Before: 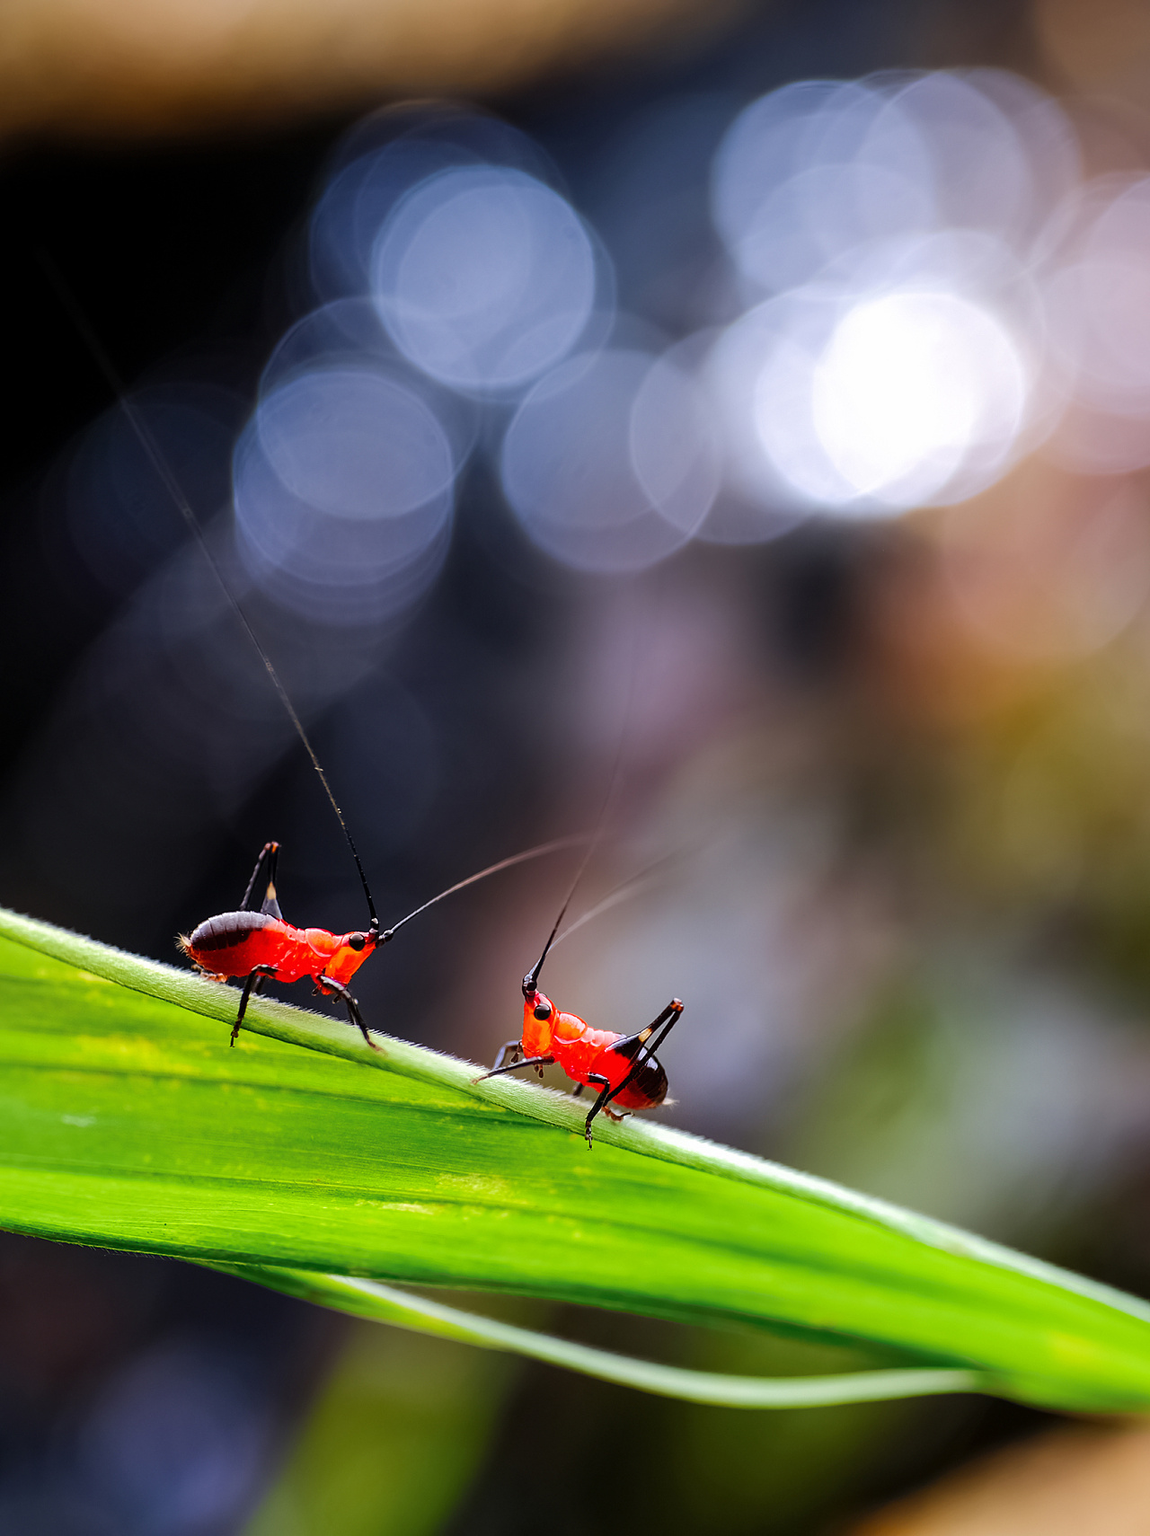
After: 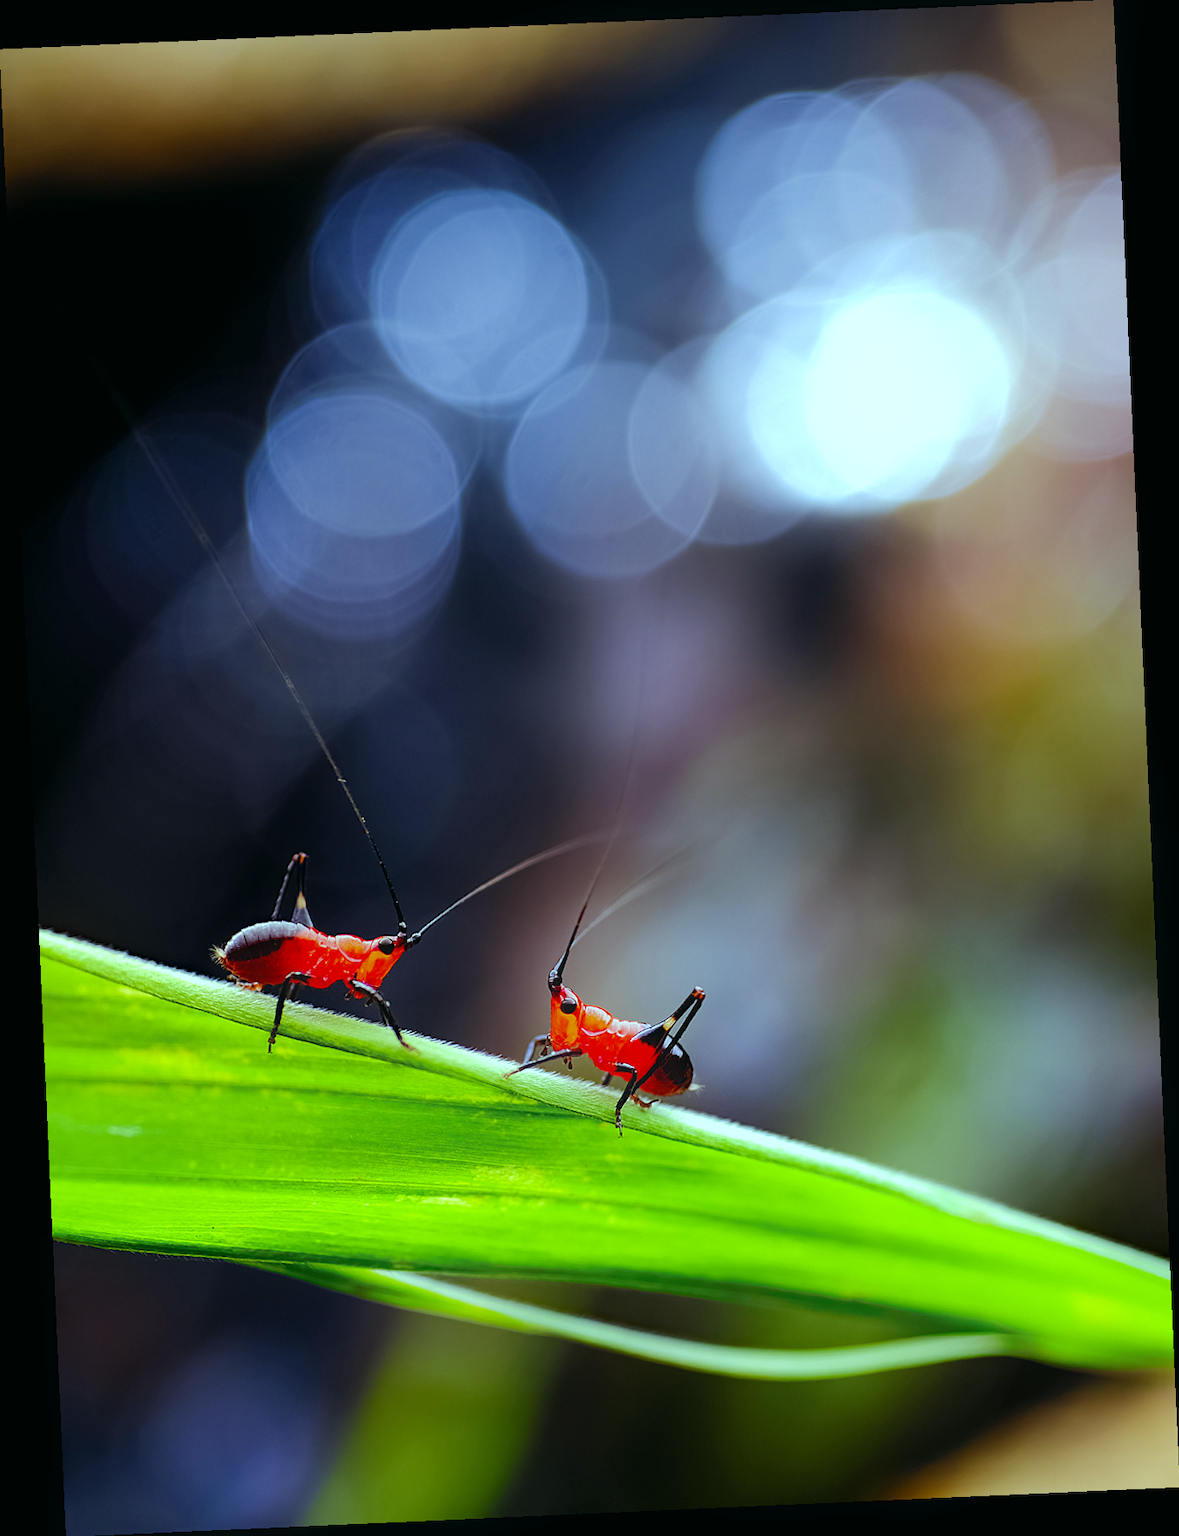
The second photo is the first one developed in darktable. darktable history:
rotate and perspective: rotation -2.56°, automatic cropping off
haze removal: compatibility mode true, adaptive false
contrast equalizer: y [[0.5, 0.486, 0.447, 0.446, 0.489, 0.5], [0.5 ×6], [0.5 ×6], [0 ×6], [0 ×6]]
color balance: mode lift, gamma, gain (sRGB), lift [0.997, 0.979, 1.021, 1.011], gamma [1, 1.084, 0.916, 0.998], gain [1, 0.87, 1.13, 1.101], contrast 4.55%, contrast fulcrum 38.24%, output saturation 104.09%
